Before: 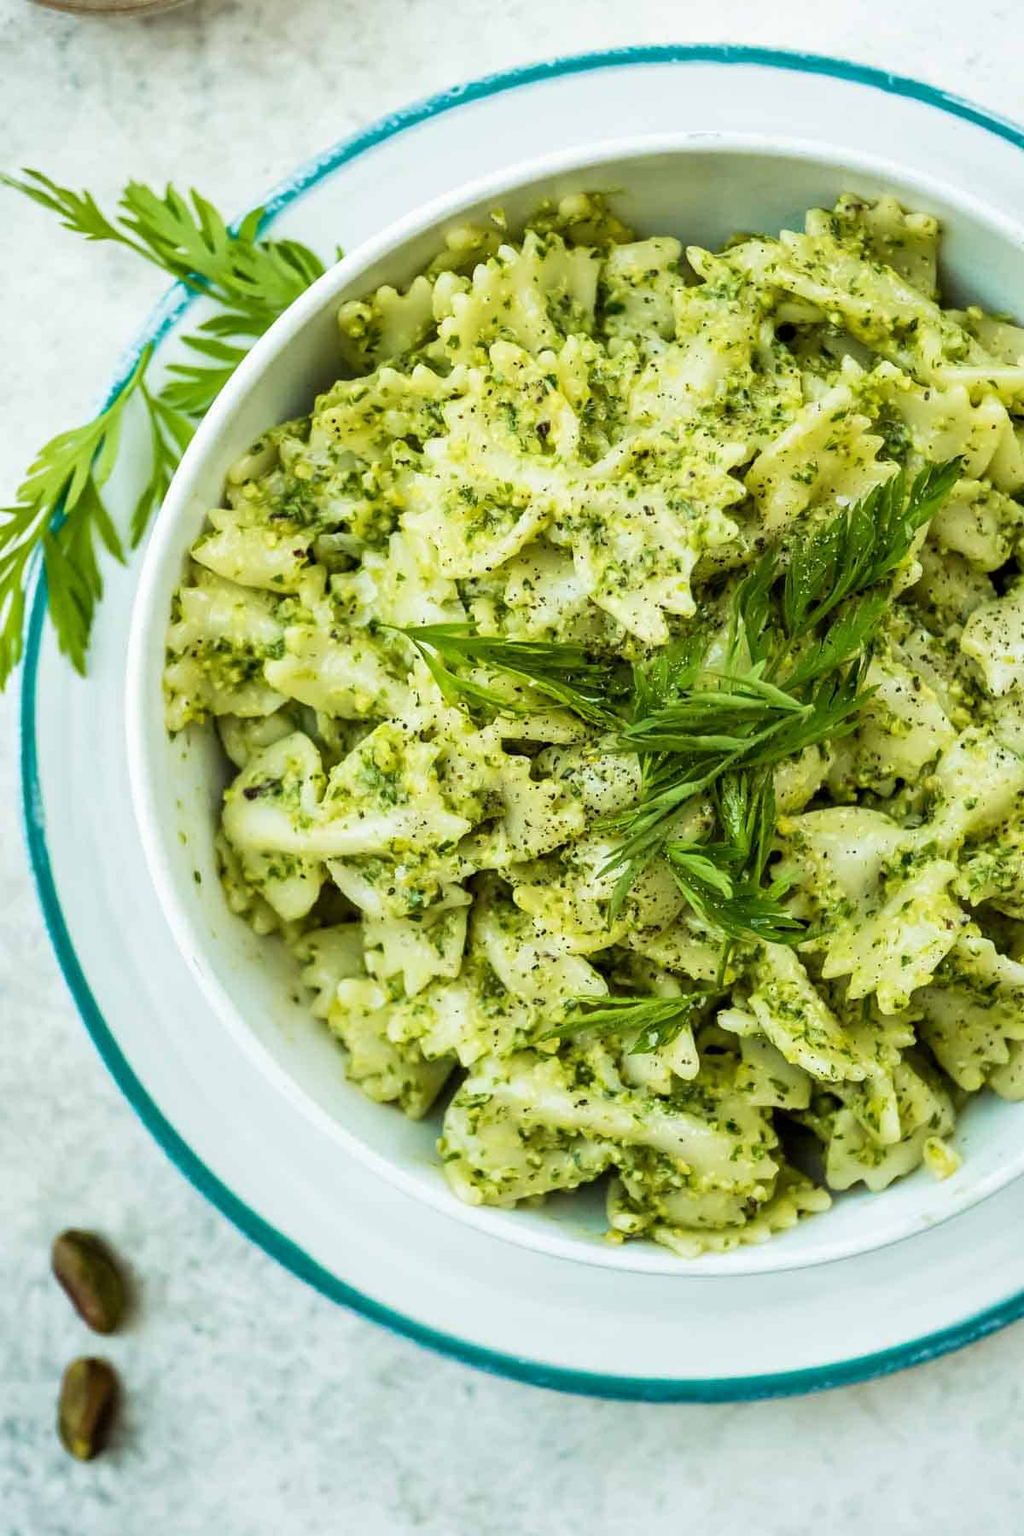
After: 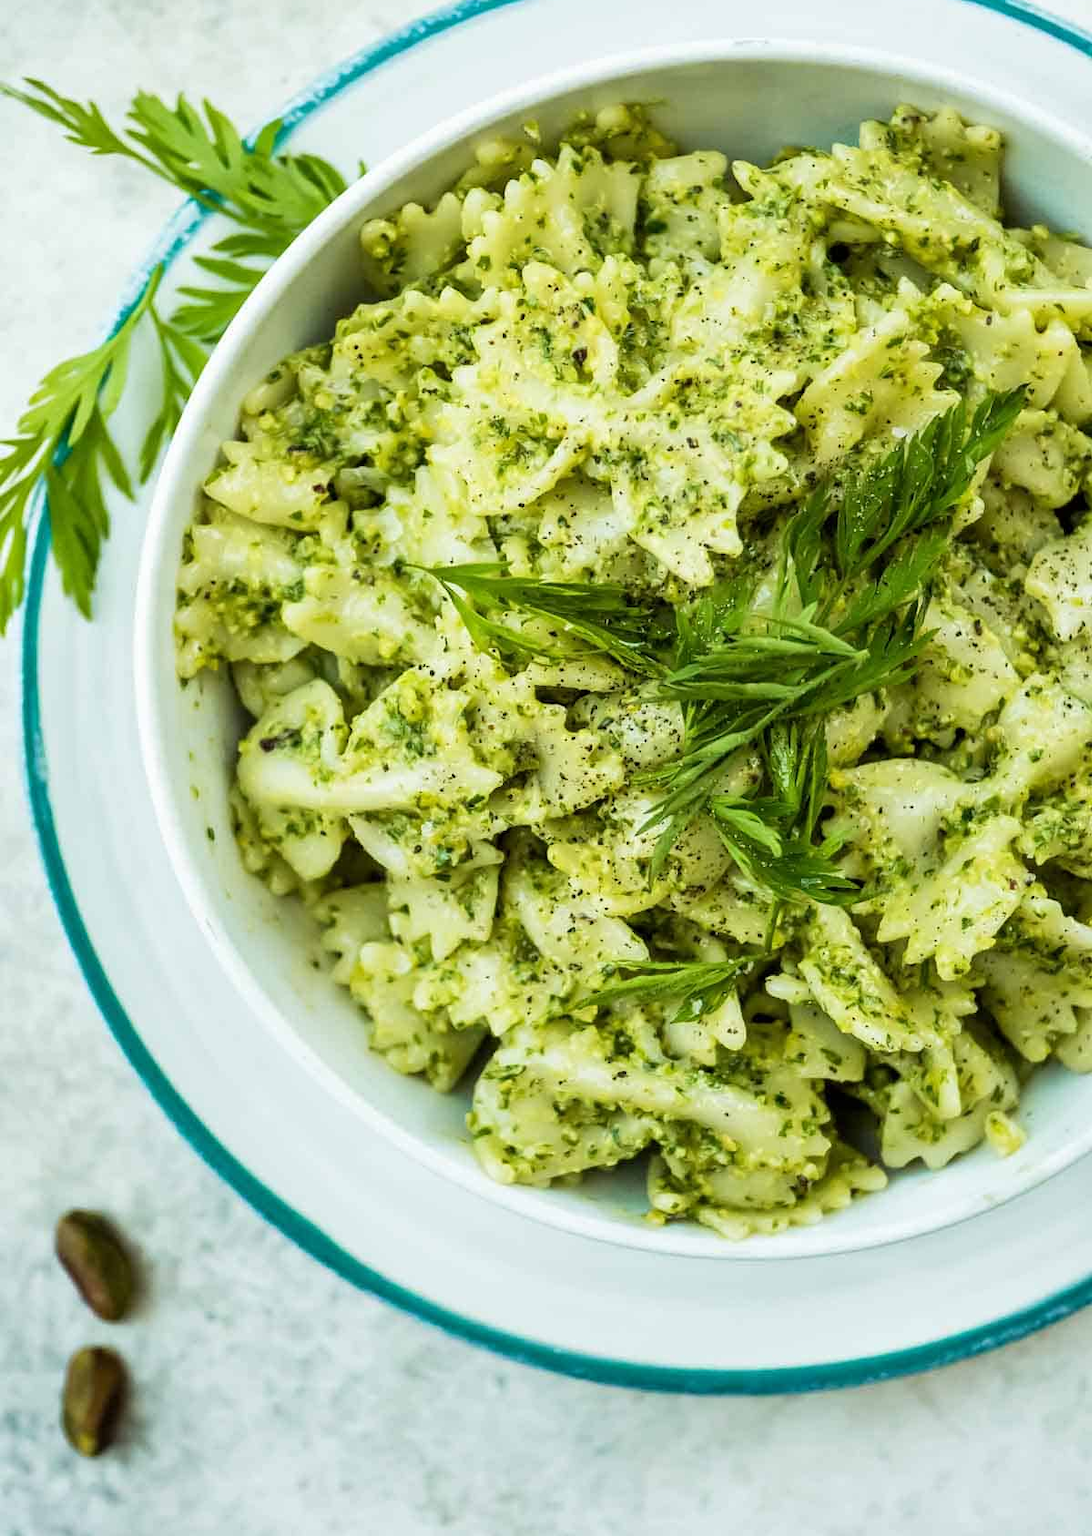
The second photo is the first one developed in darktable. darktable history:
crop and rotate: top 6.277%
